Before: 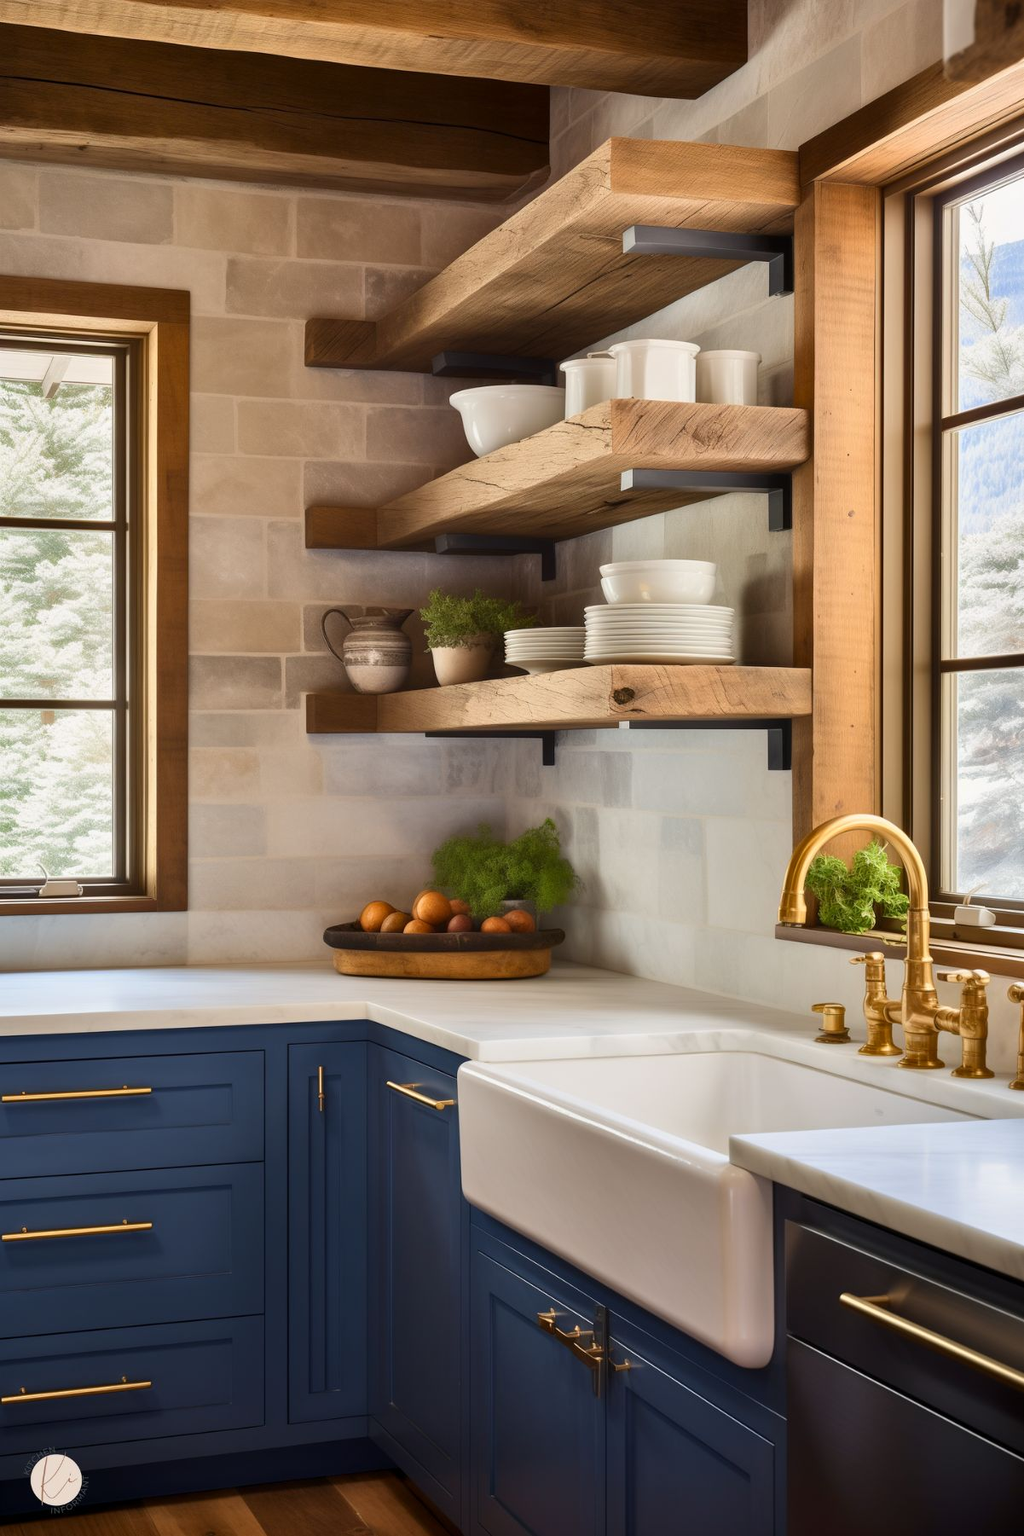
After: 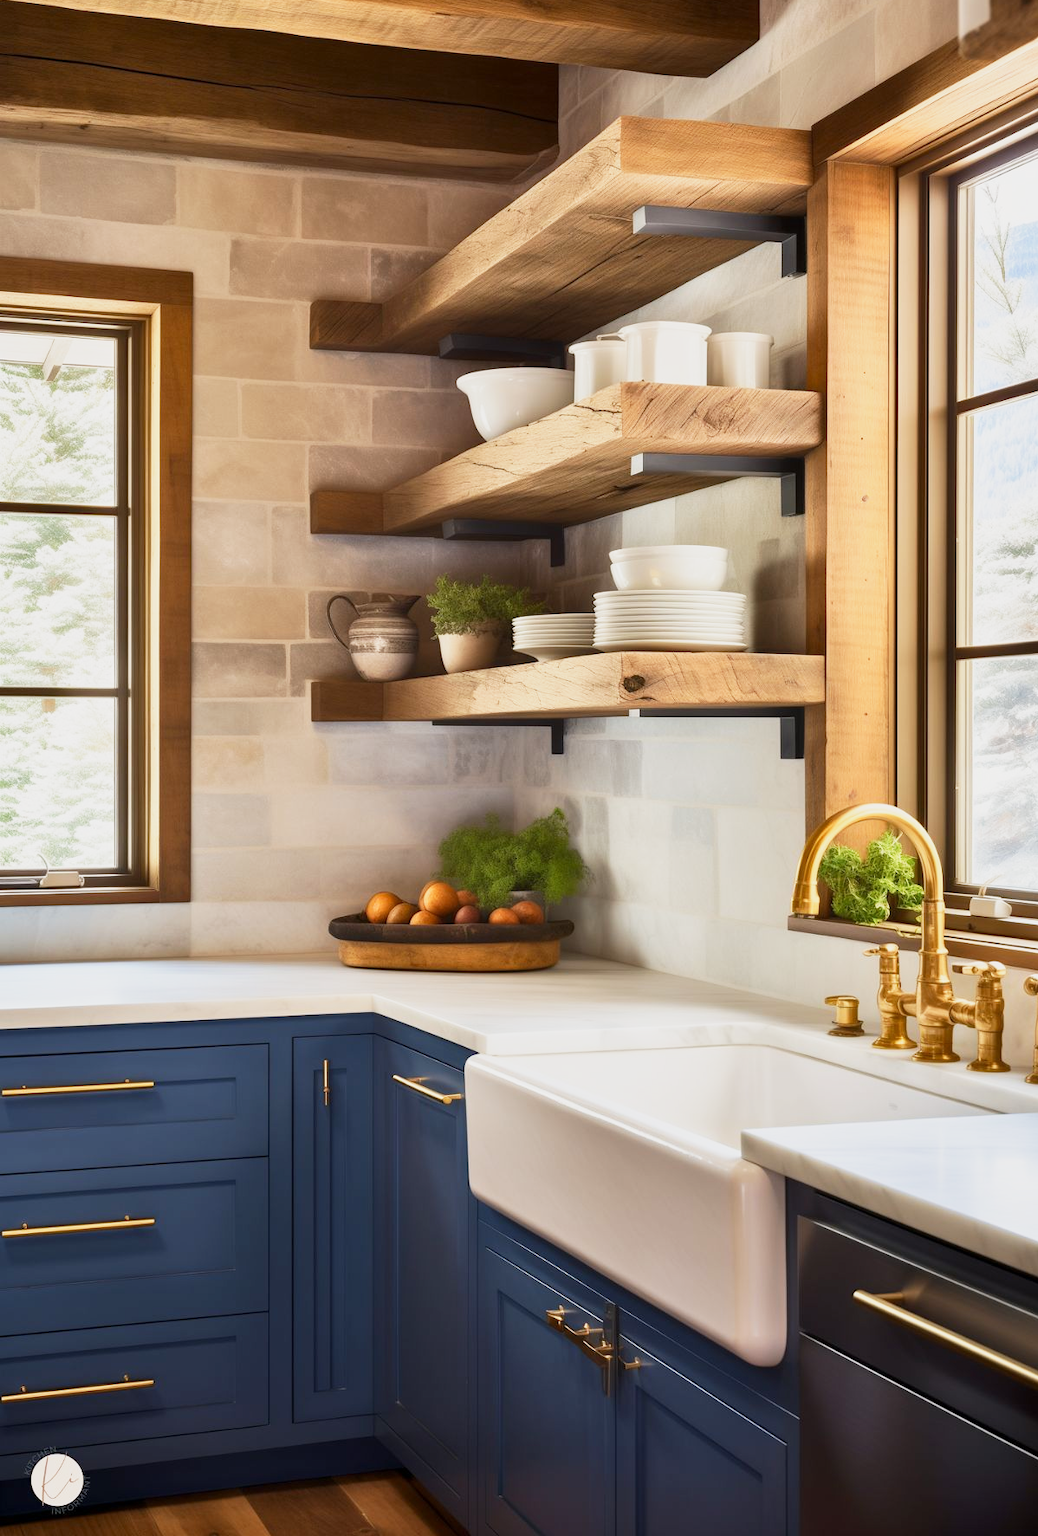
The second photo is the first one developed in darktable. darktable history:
crop: top 1.53%, right 0.107%
base curve: curves: ch0 [(0, 0) (0.088, 0.125) (0.176, 0.251) (0.354, 0.501) (0.613, 0.749) (1, 0.877)], preserve colors none
